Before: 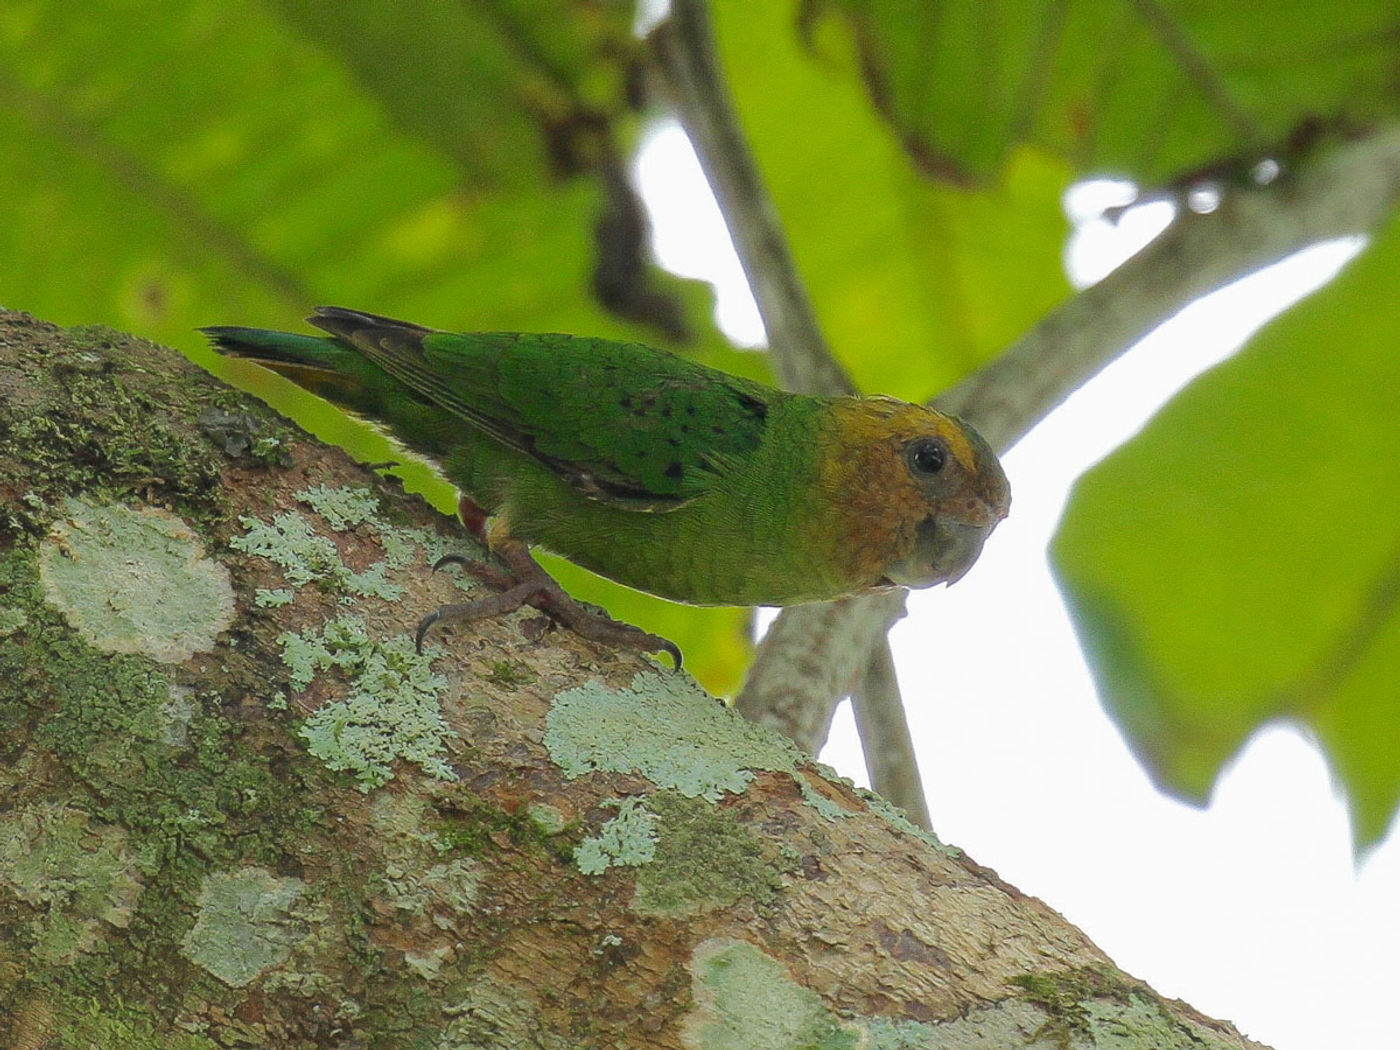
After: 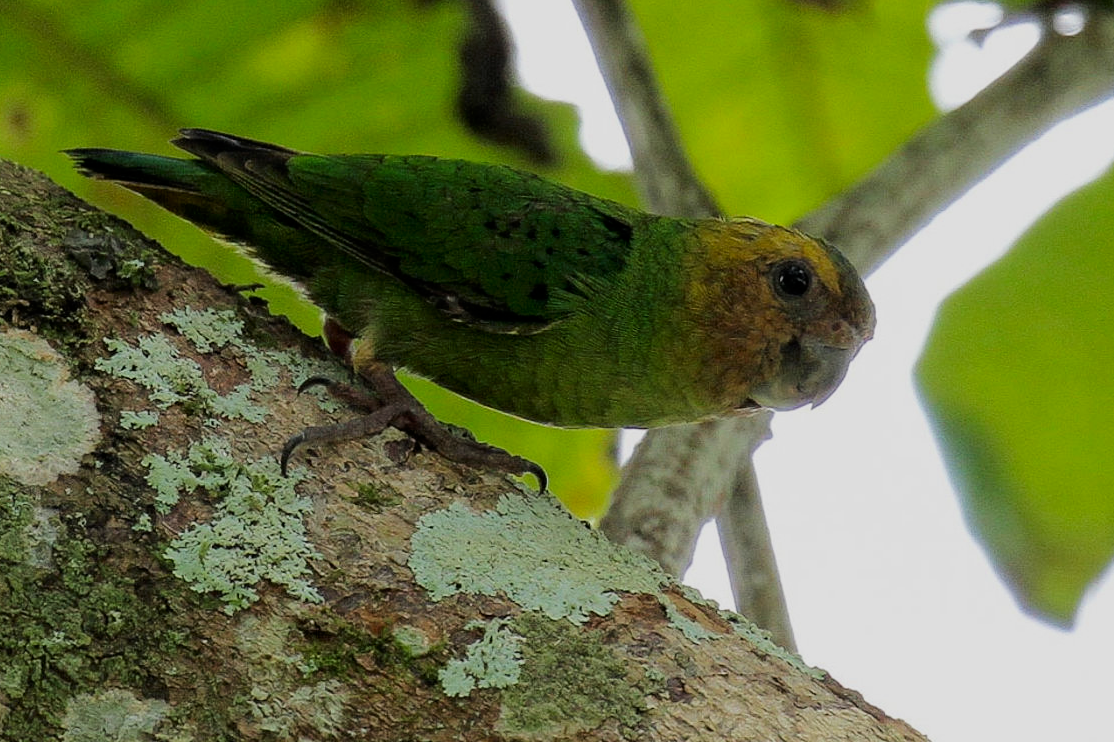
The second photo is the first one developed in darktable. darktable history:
contrast brightness saturation: brightness -0.093
filmic rgb: black relative exposure -5.08 EV, white relative exposure 3.95 EV, hardness 2.9, contrast 1.3
crop: left 9.707%, top 16.987%, right 10.663%, bottom 12.308%
